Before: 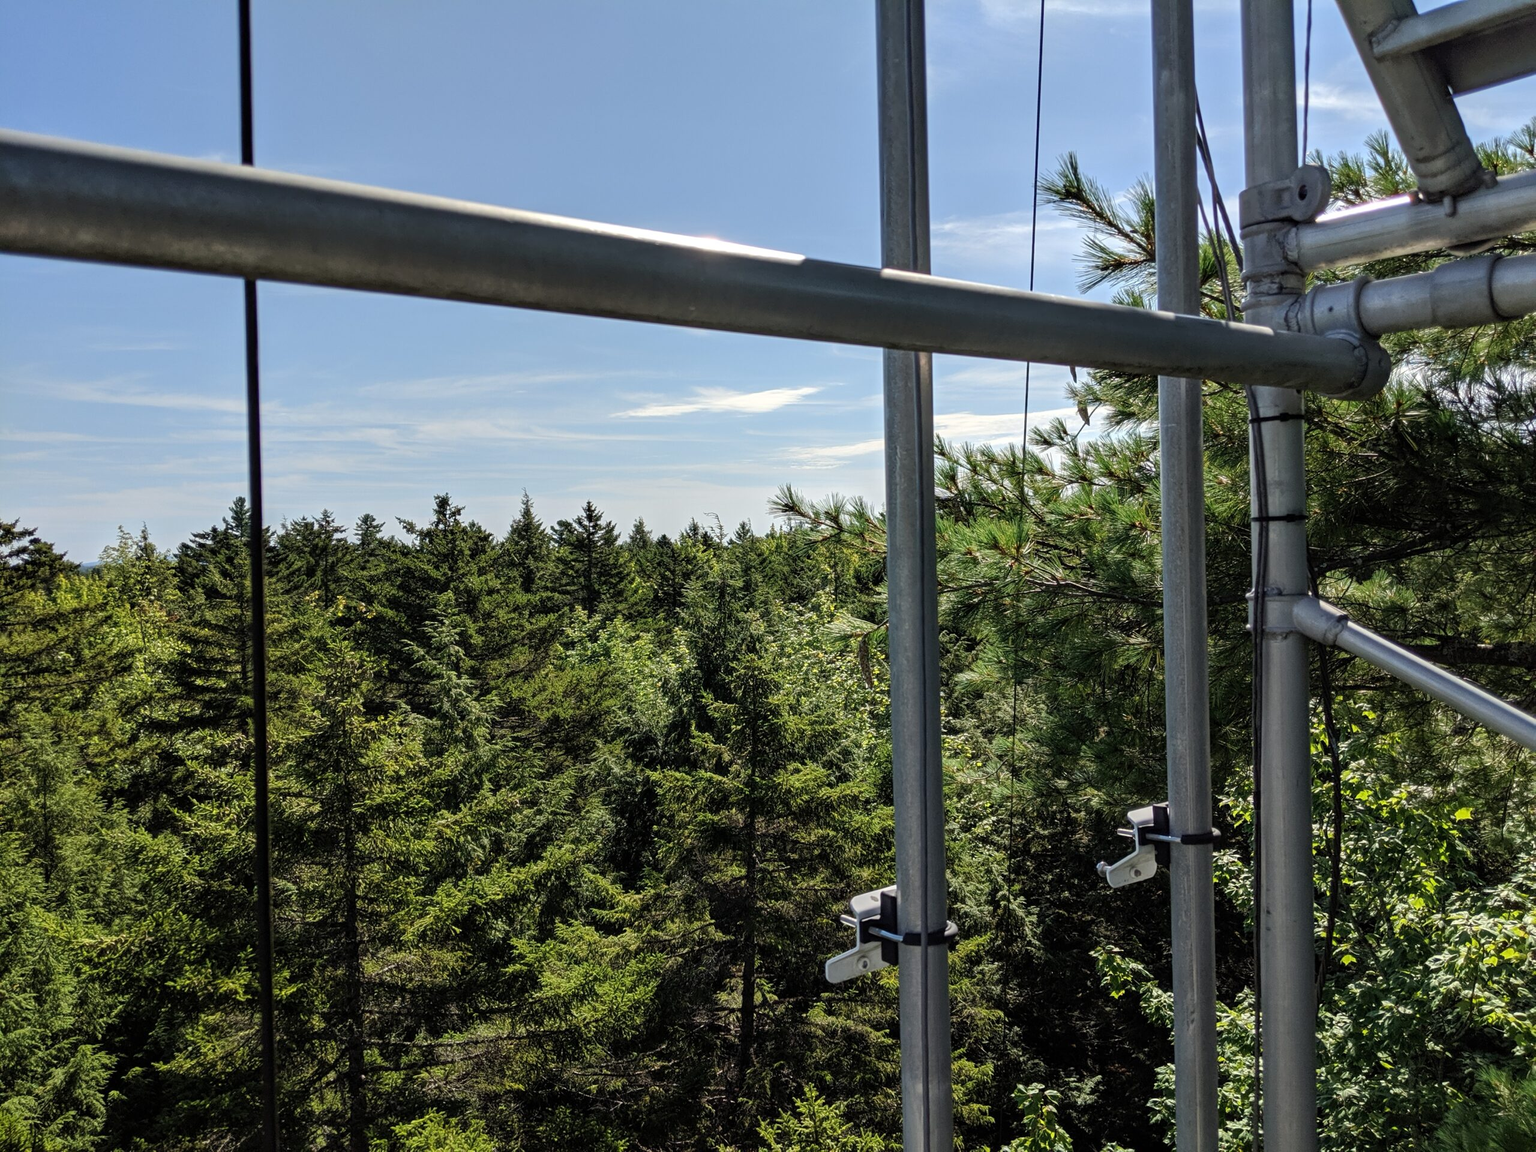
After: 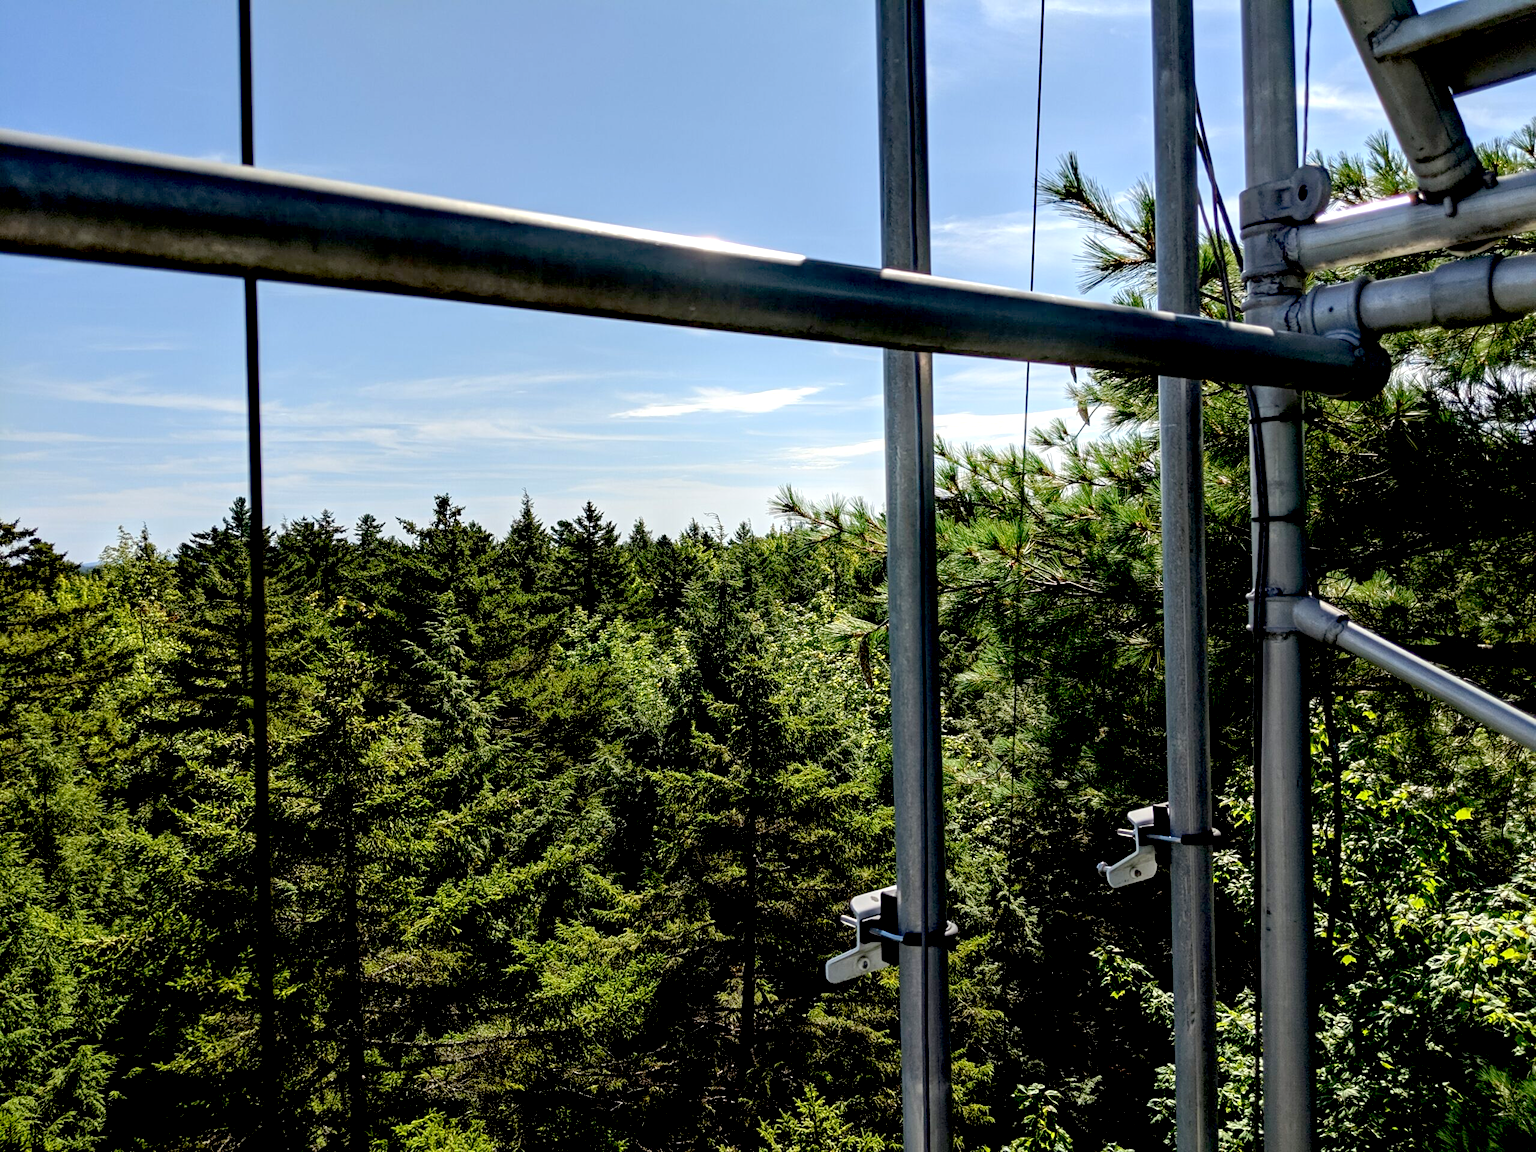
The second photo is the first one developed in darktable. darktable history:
bloom: size 13.65%, threshold 98.39%, strength 4.82%
exposure: black level correction 0.031, exposure 0.304 EV, compensate highlight preservation false
